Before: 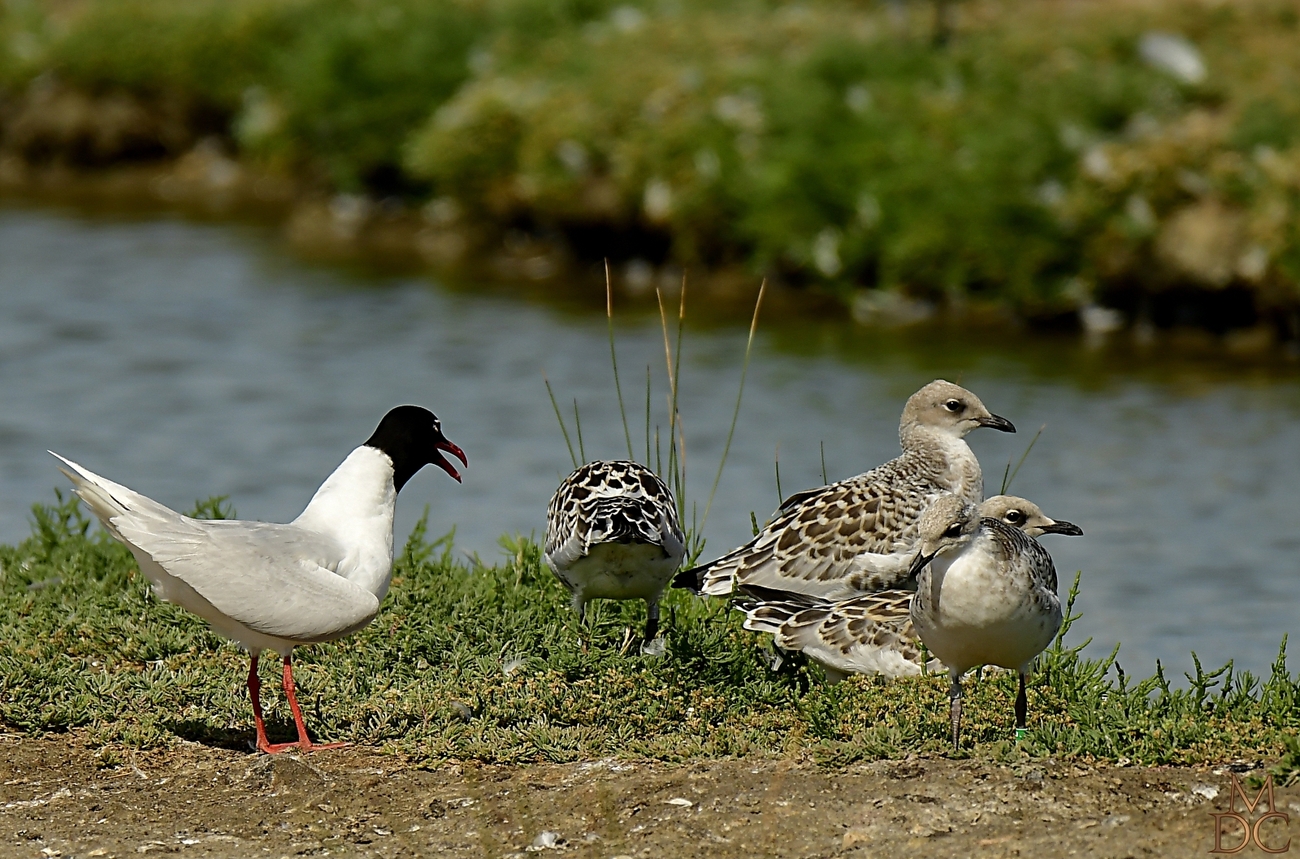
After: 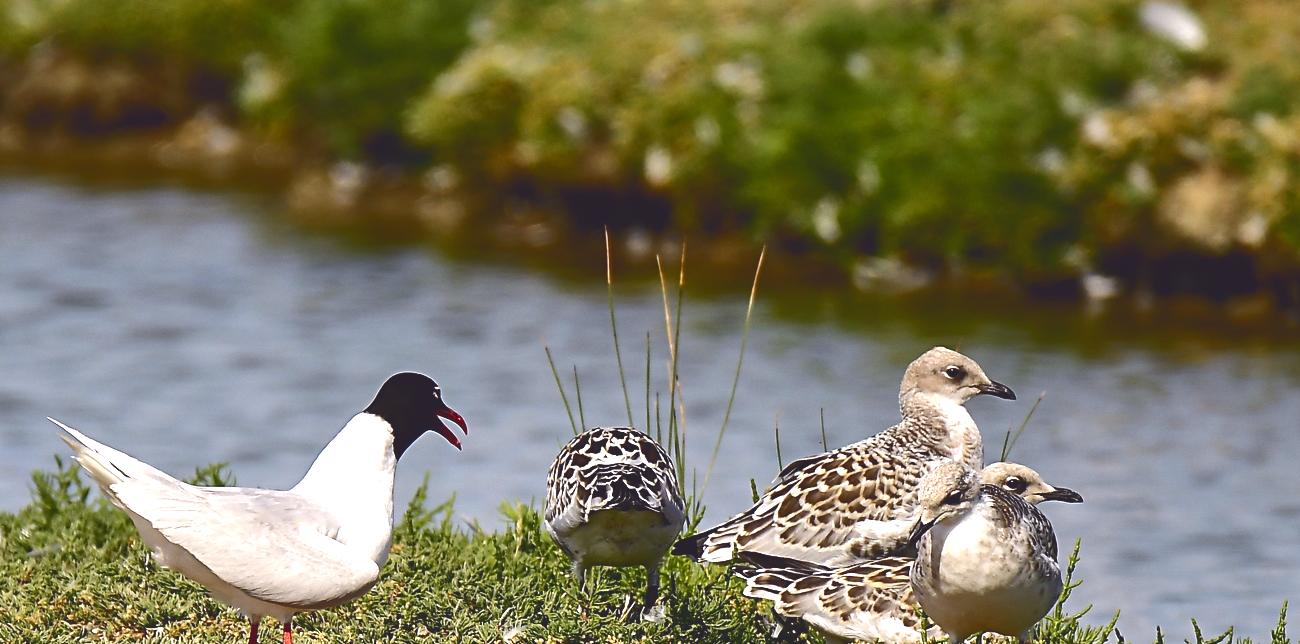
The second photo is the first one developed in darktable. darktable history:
exposure: black level correction 0, exposure 1.1 EV, compensate exposure bias true, compensate highlight preservation false
crop: top 3.857%, bottom 21.132%
tone curve: curves: ch0 [(0, 0.142) (0.384, 0.314) (0.752, 0.711) (0.991, 0.95)]; ch1 [(0.006, 0.129) (0.346, 0.384) (1, 1)]; ch2 [(0.003, 0.057) (0.261, 0.248) (1, 1)], color space Lab, independent channels
